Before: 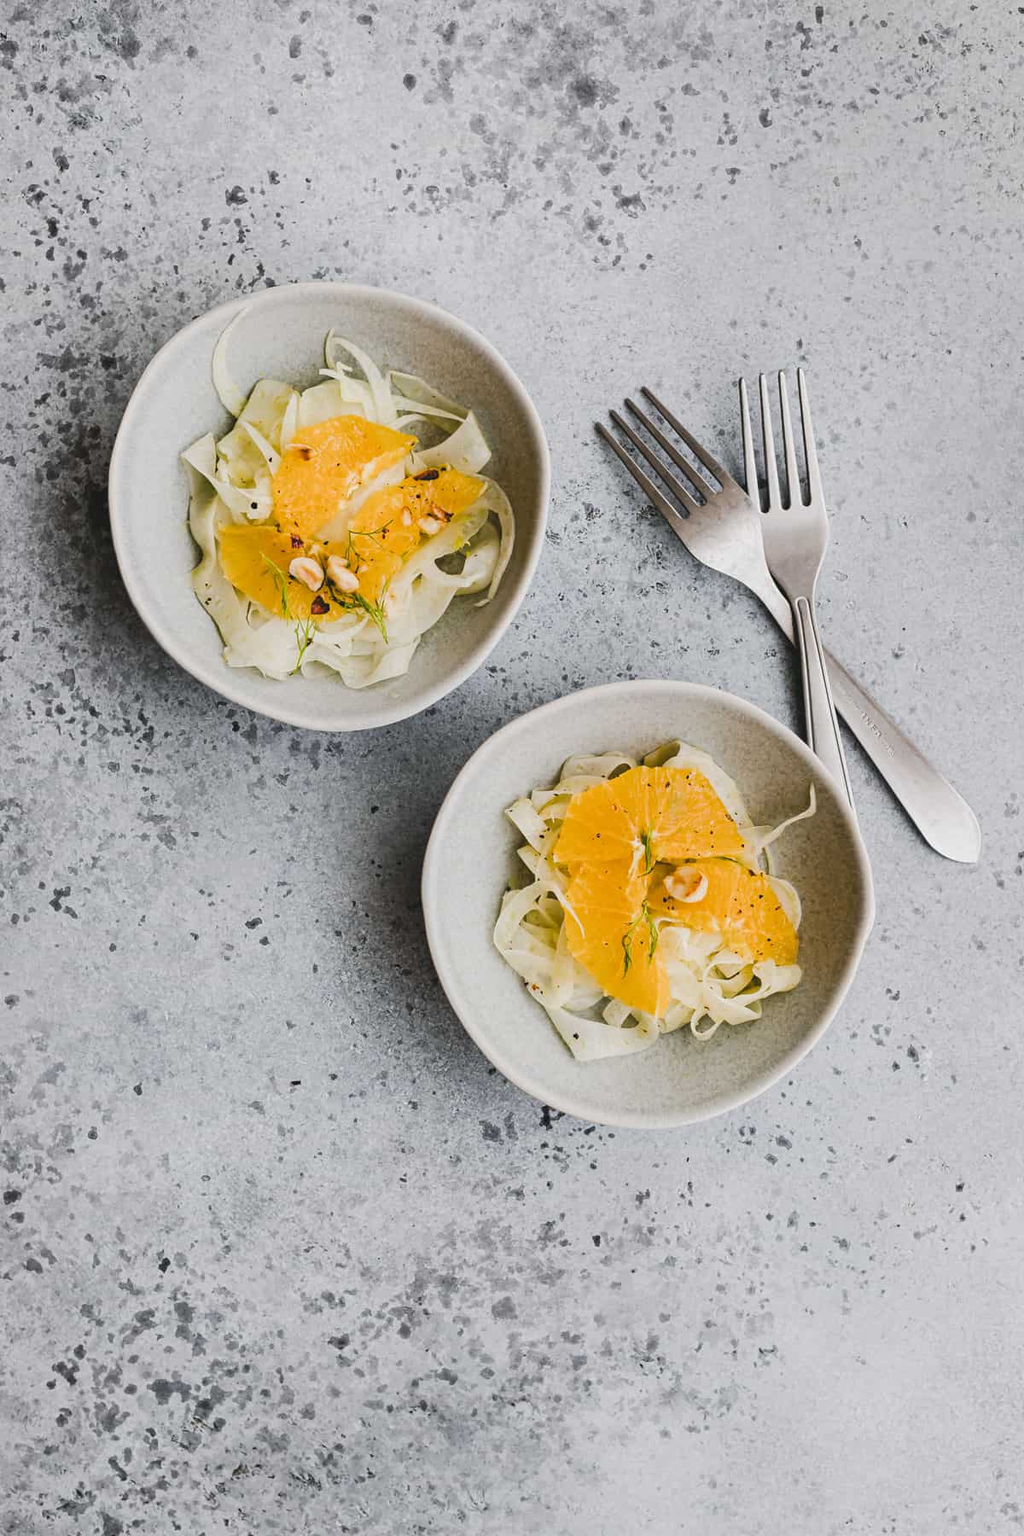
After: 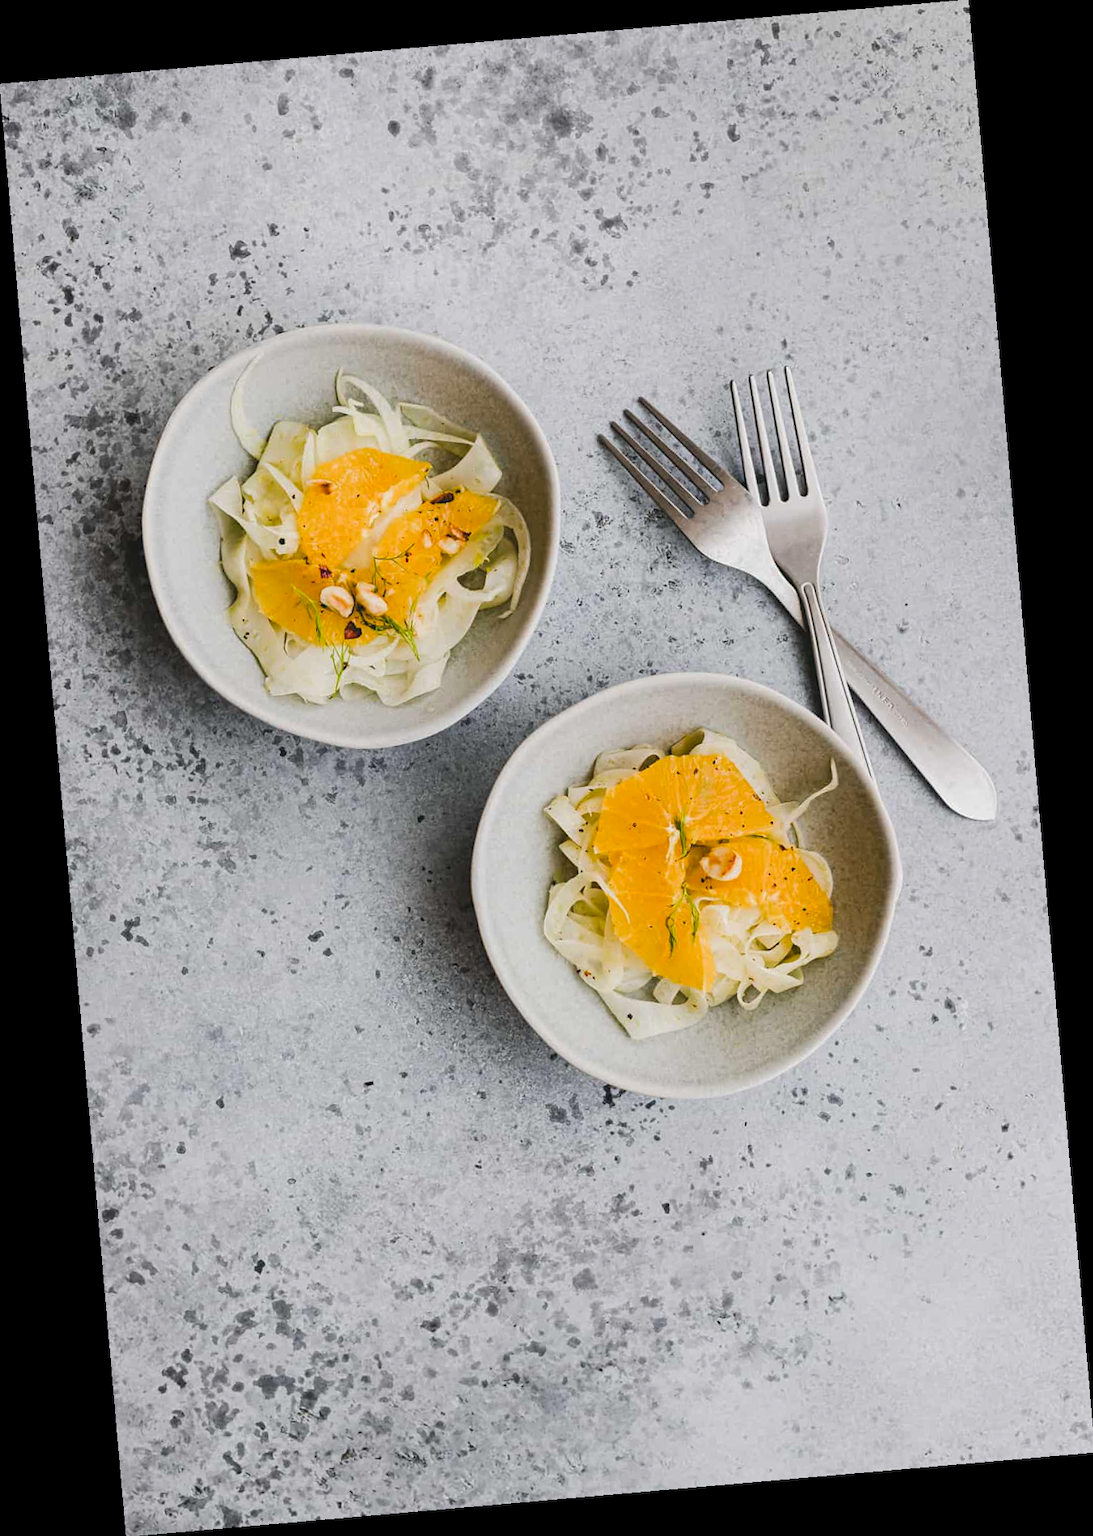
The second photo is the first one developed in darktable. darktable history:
rotate and perspective: rotation -4.98°, automatic cropping off
color contrast: green-magenta contrast 1.1, blue-yellow contrast 1.1, unbound 0
